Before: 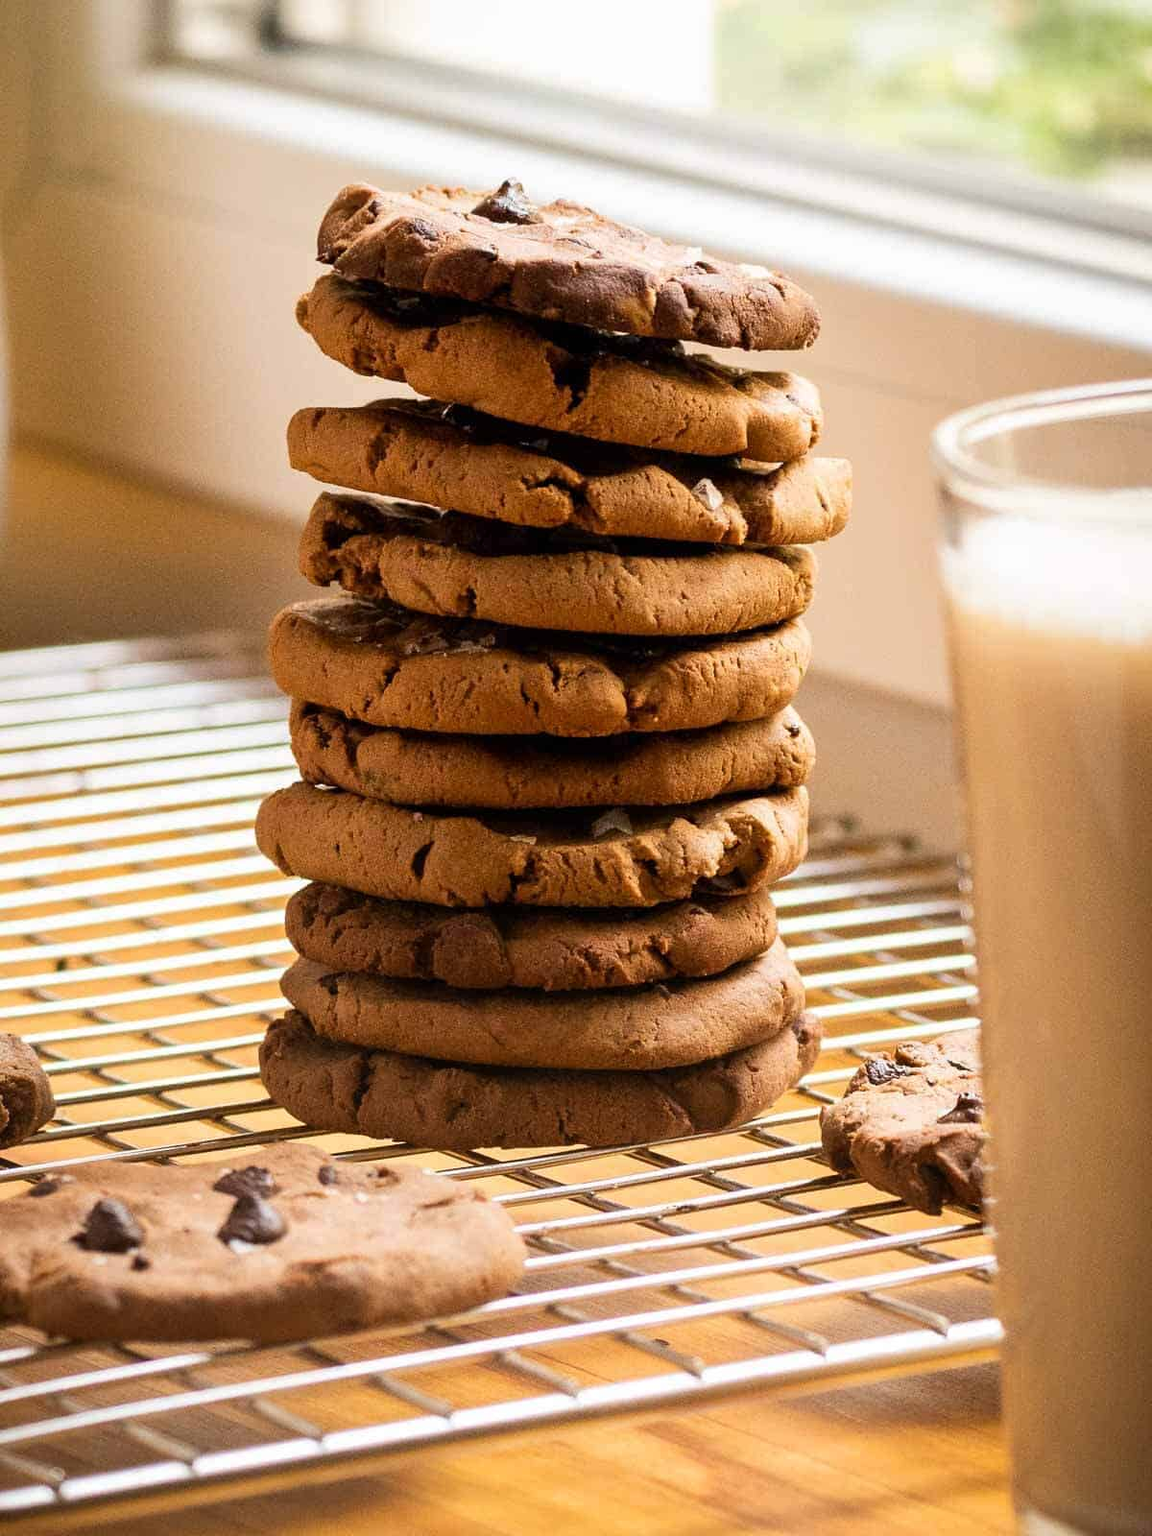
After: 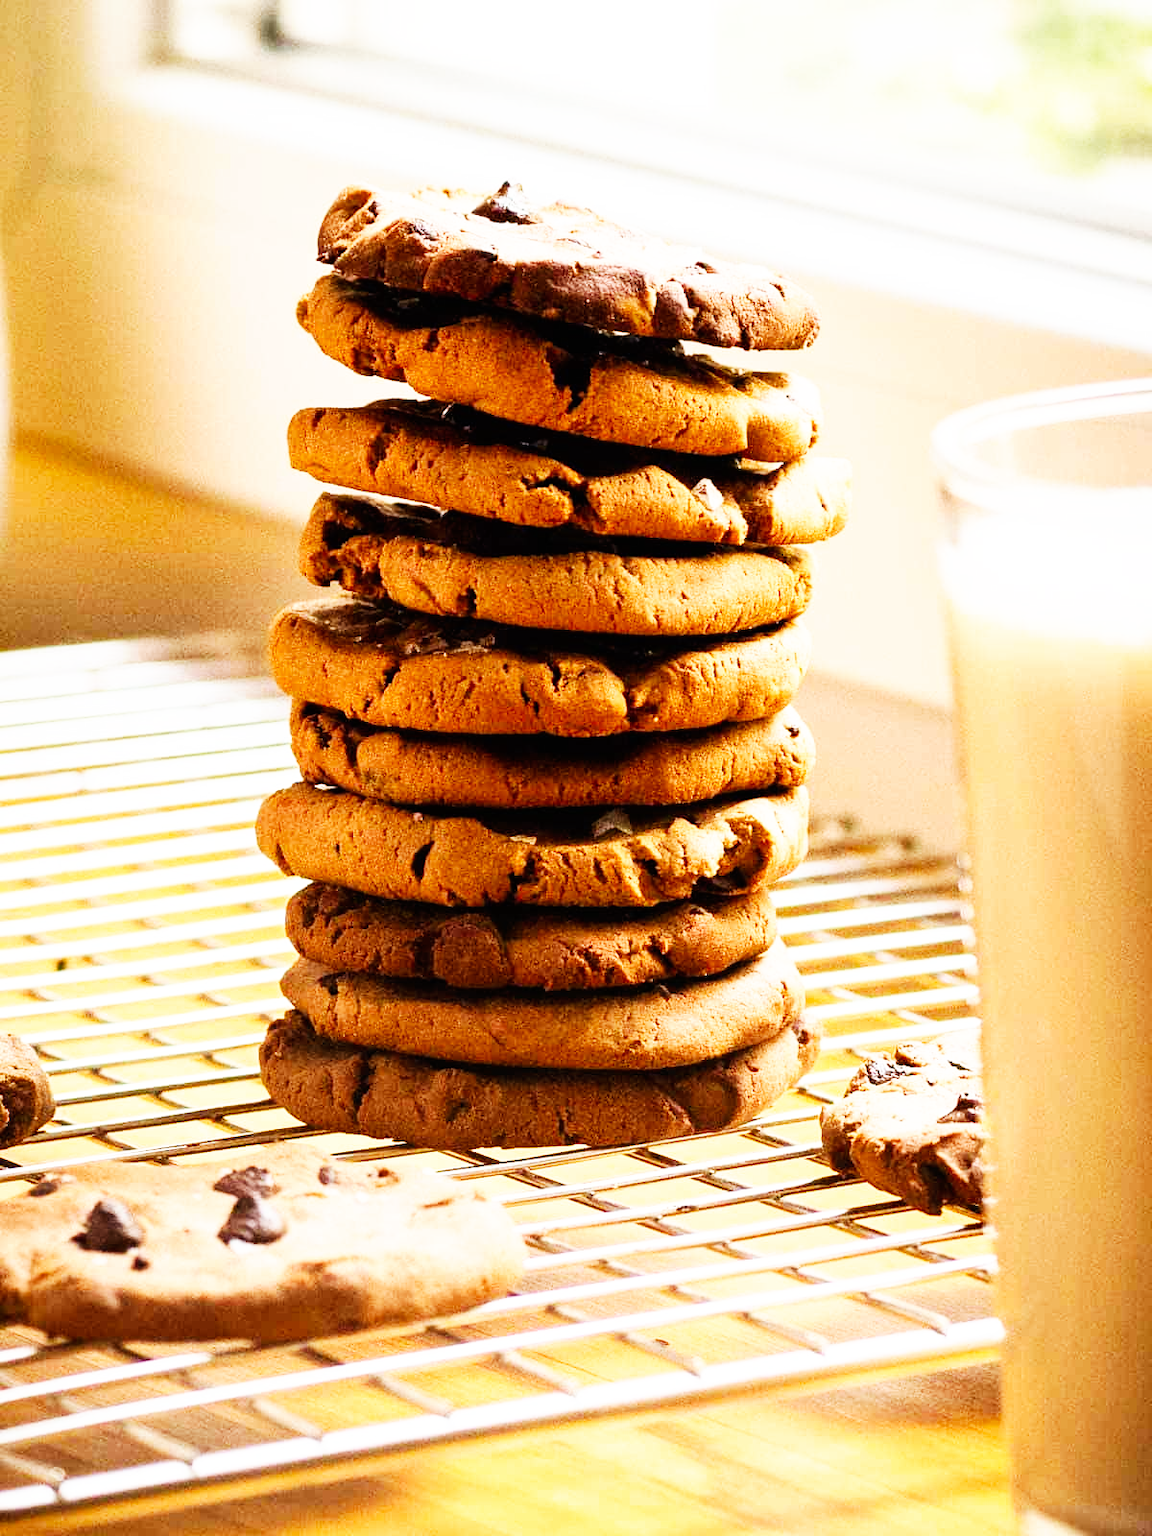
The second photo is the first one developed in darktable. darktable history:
base curve: curves: ch0 [(0, 0) (0.007, 0.004) (0.027, 0.03) (0.046, 0.07) (0.207, 0.54) (0.442, 0.872) (0.673, 0.972) (1, 1)], preserve colors none
white balance: emerald 1
